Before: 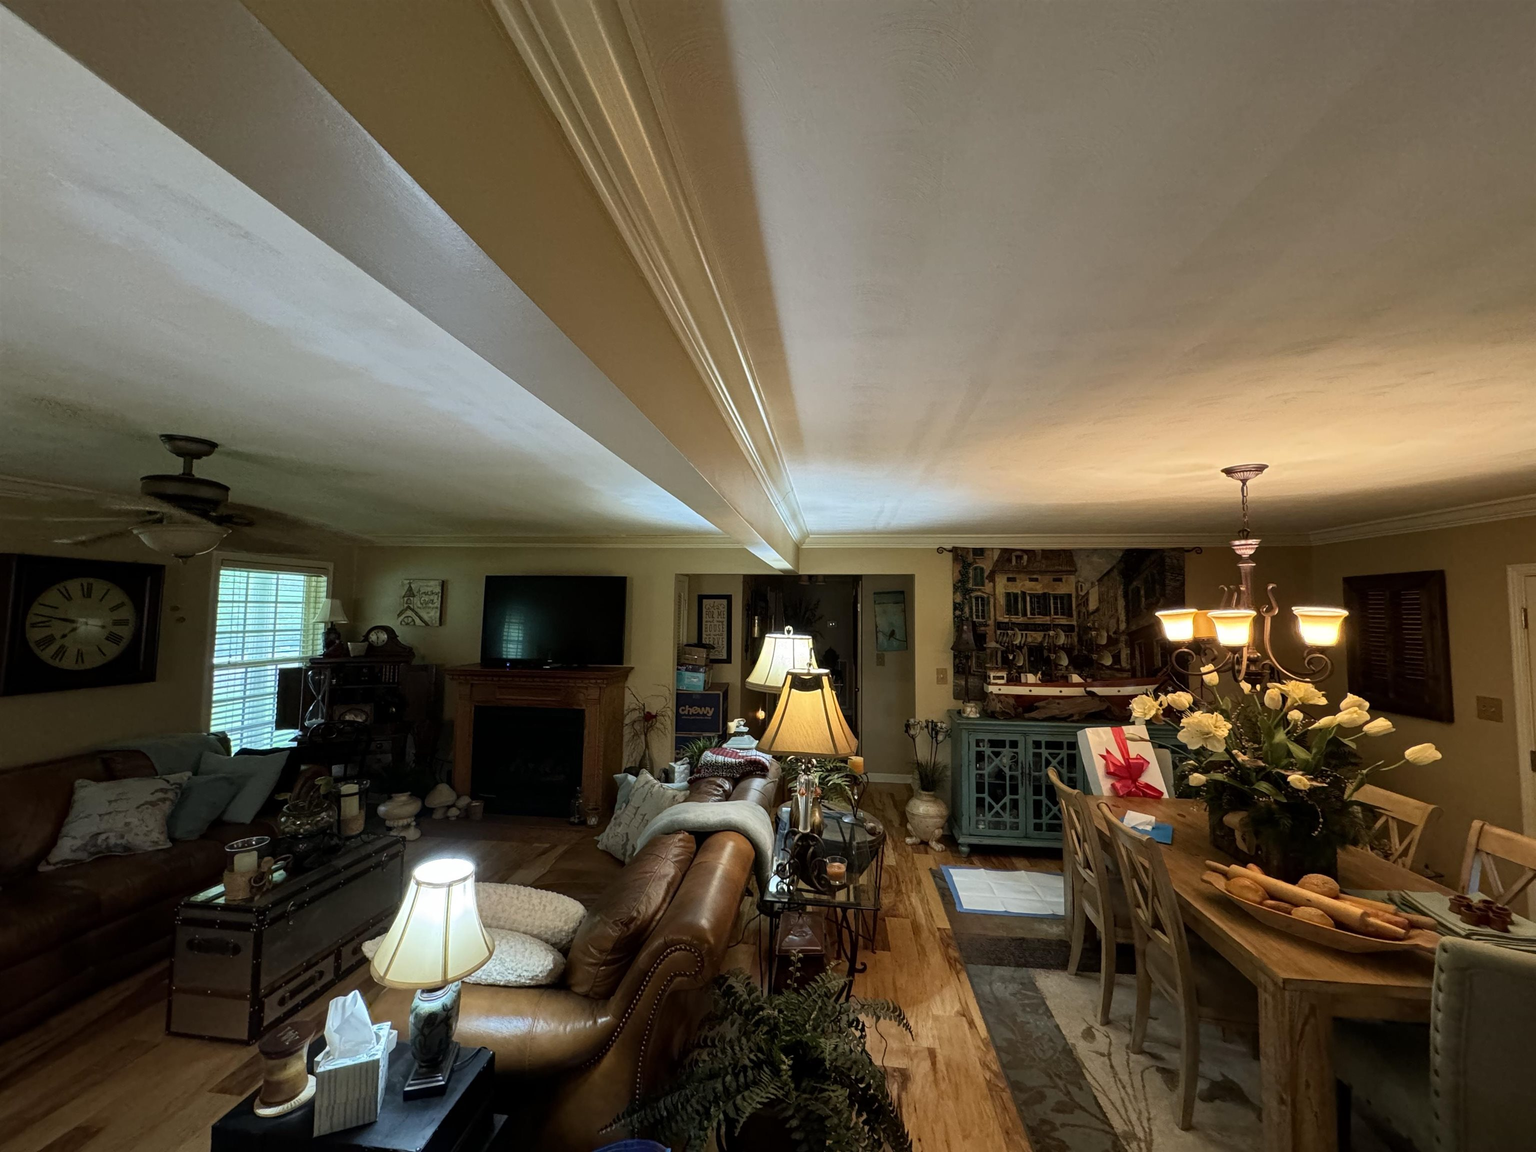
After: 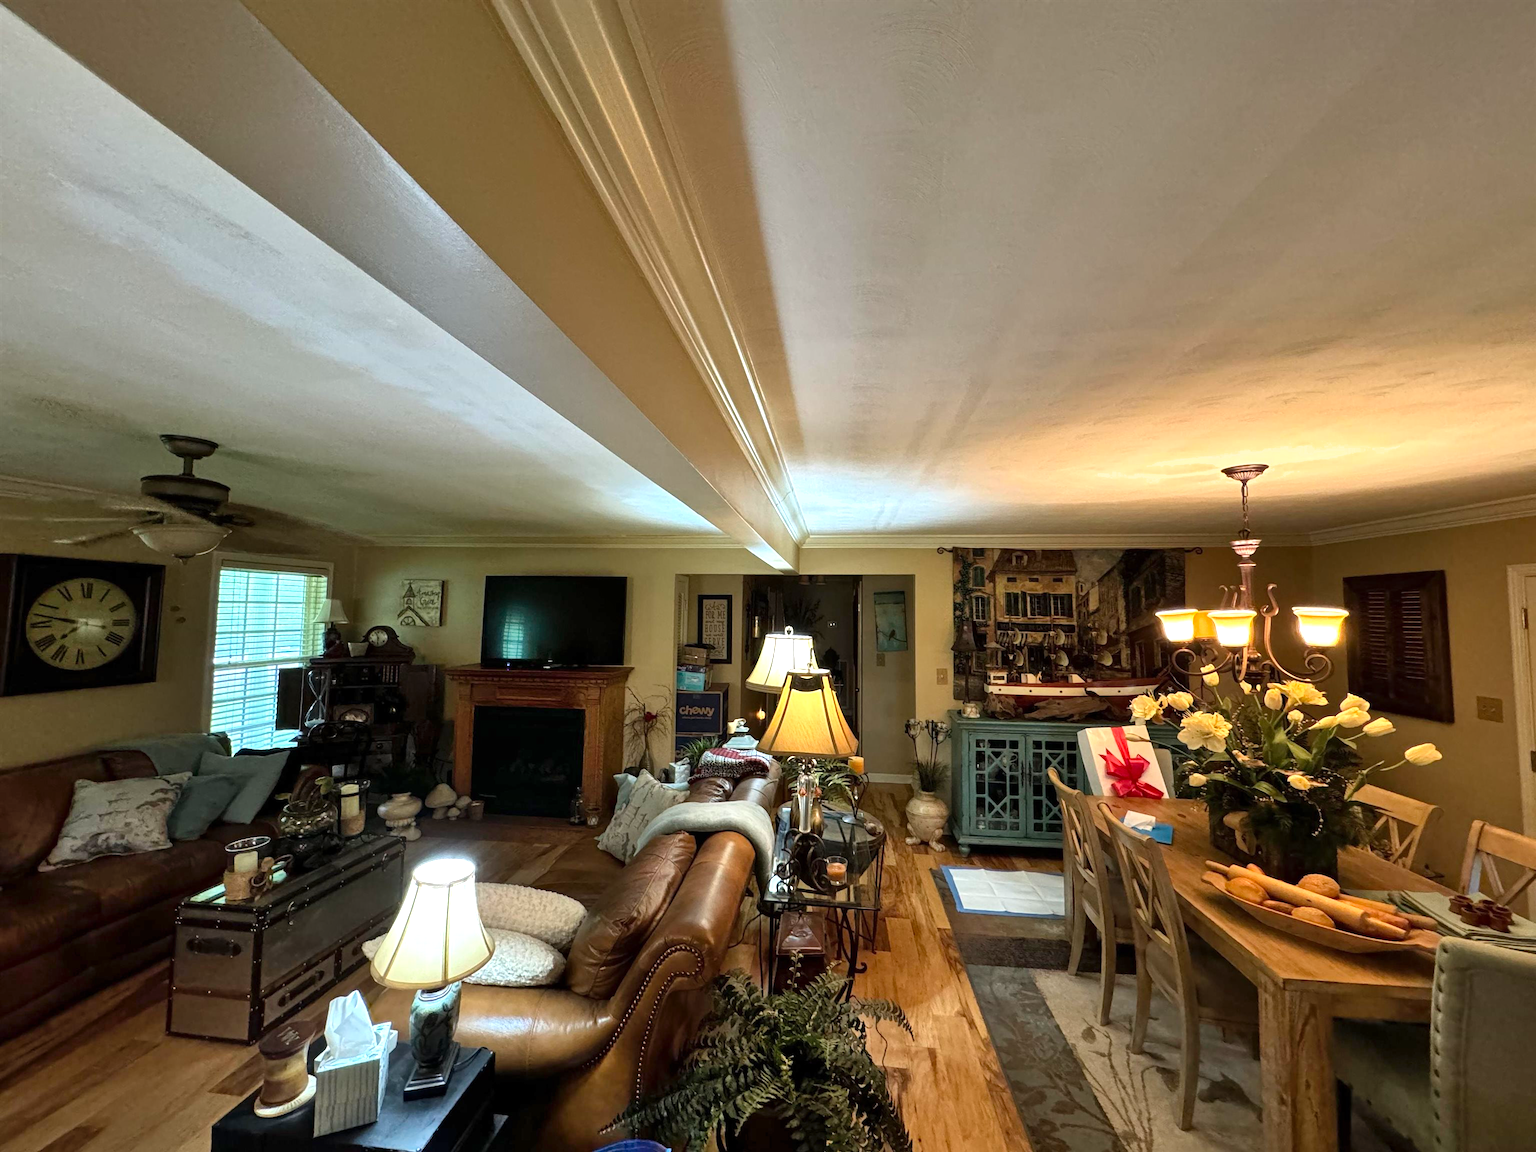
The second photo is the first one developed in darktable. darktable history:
exposure: exposure 0.583 EV, compensate highlight preservation false
shadows and highlights: low approximation 0.01, soften with gaussian
